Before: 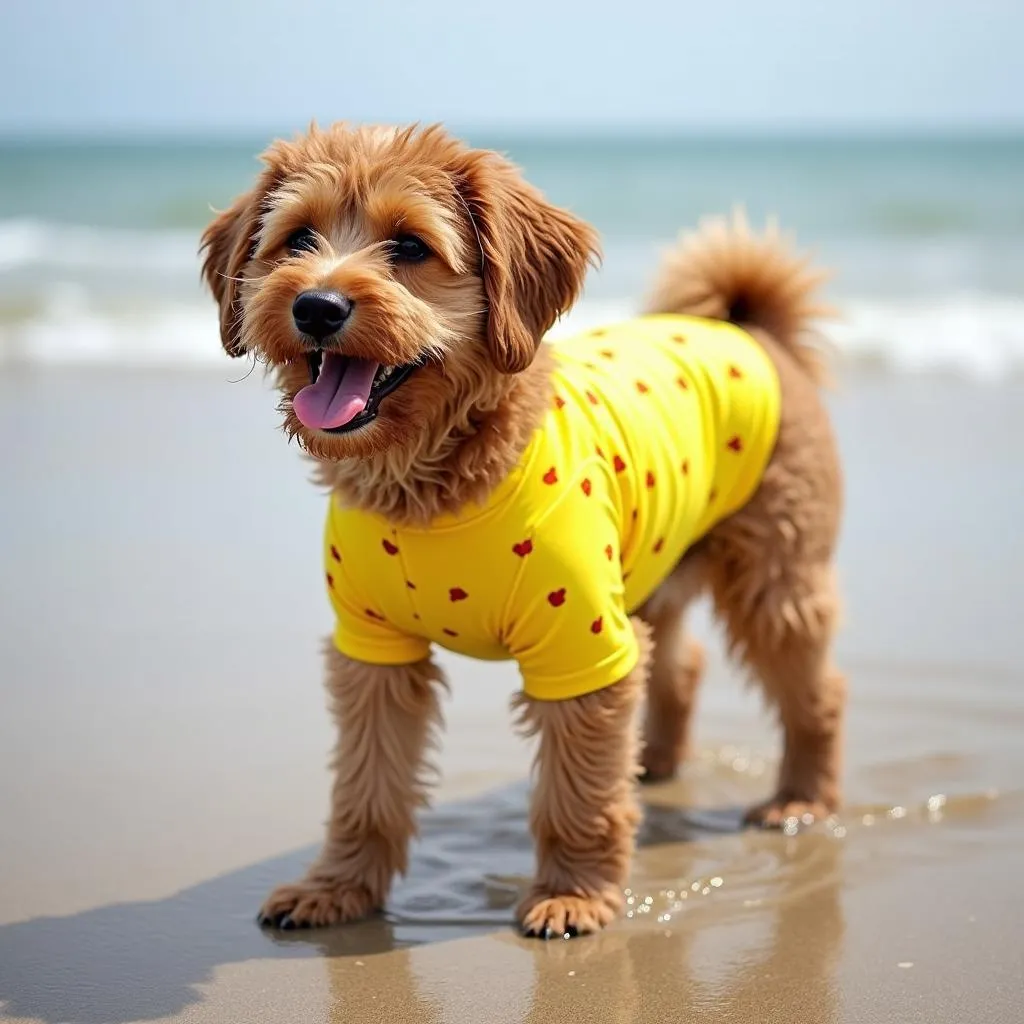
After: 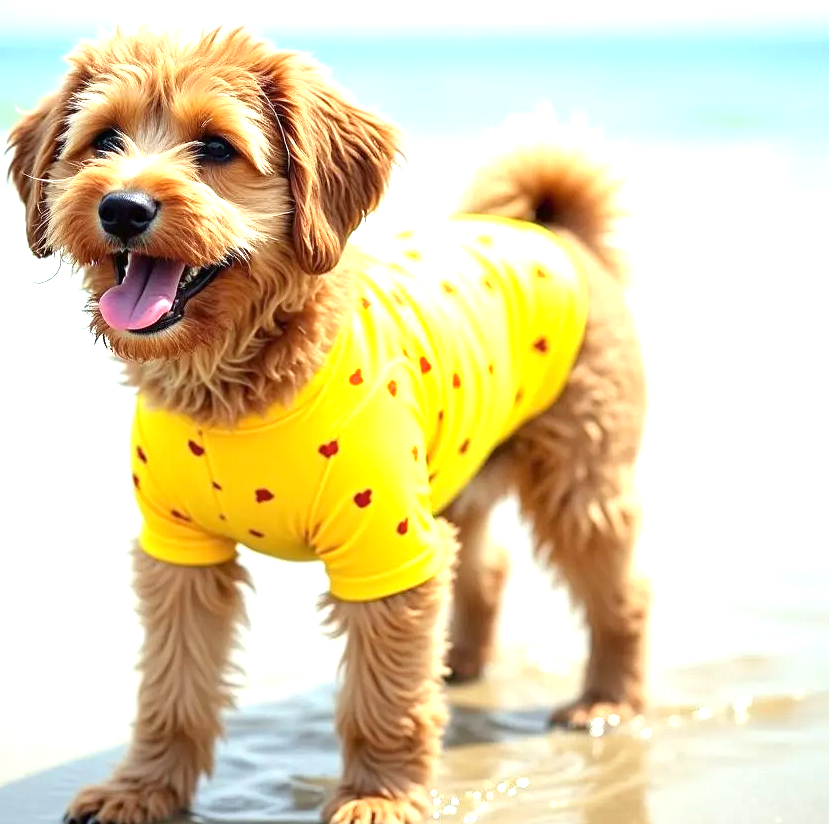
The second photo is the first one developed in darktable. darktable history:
crop: left 18.977%, top 9.672%, bottom 9.784%
color correction: highlights a* -6.77, highlights b* 0.451
exposure: exposure 1.161 EV, compensate highlight preservation false
